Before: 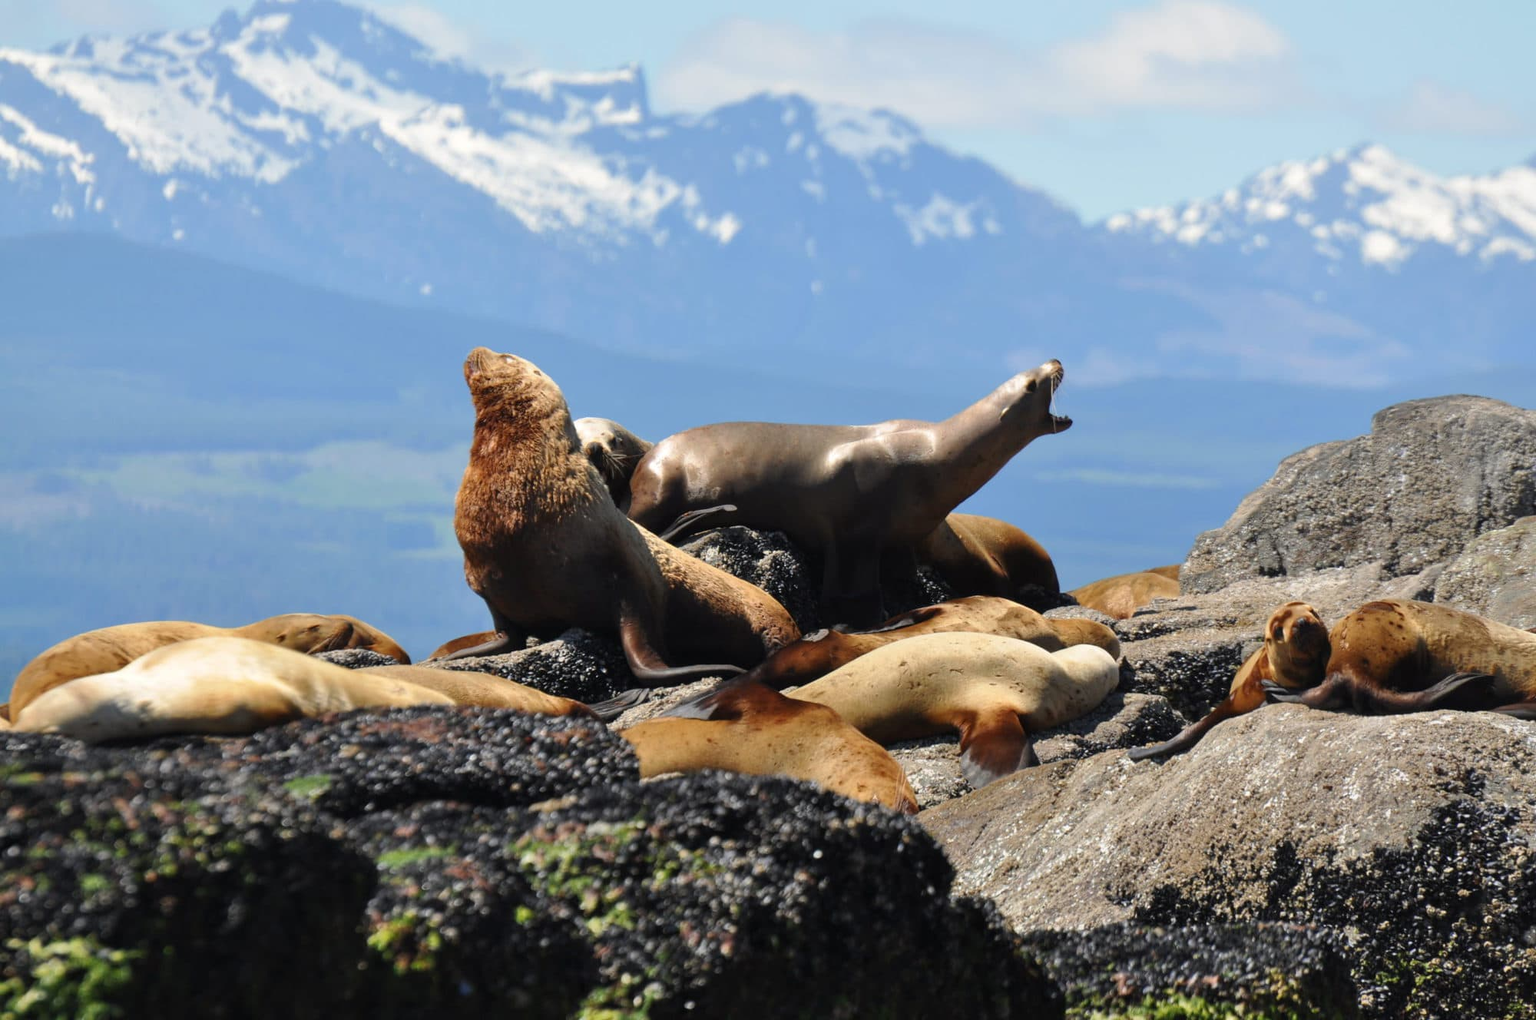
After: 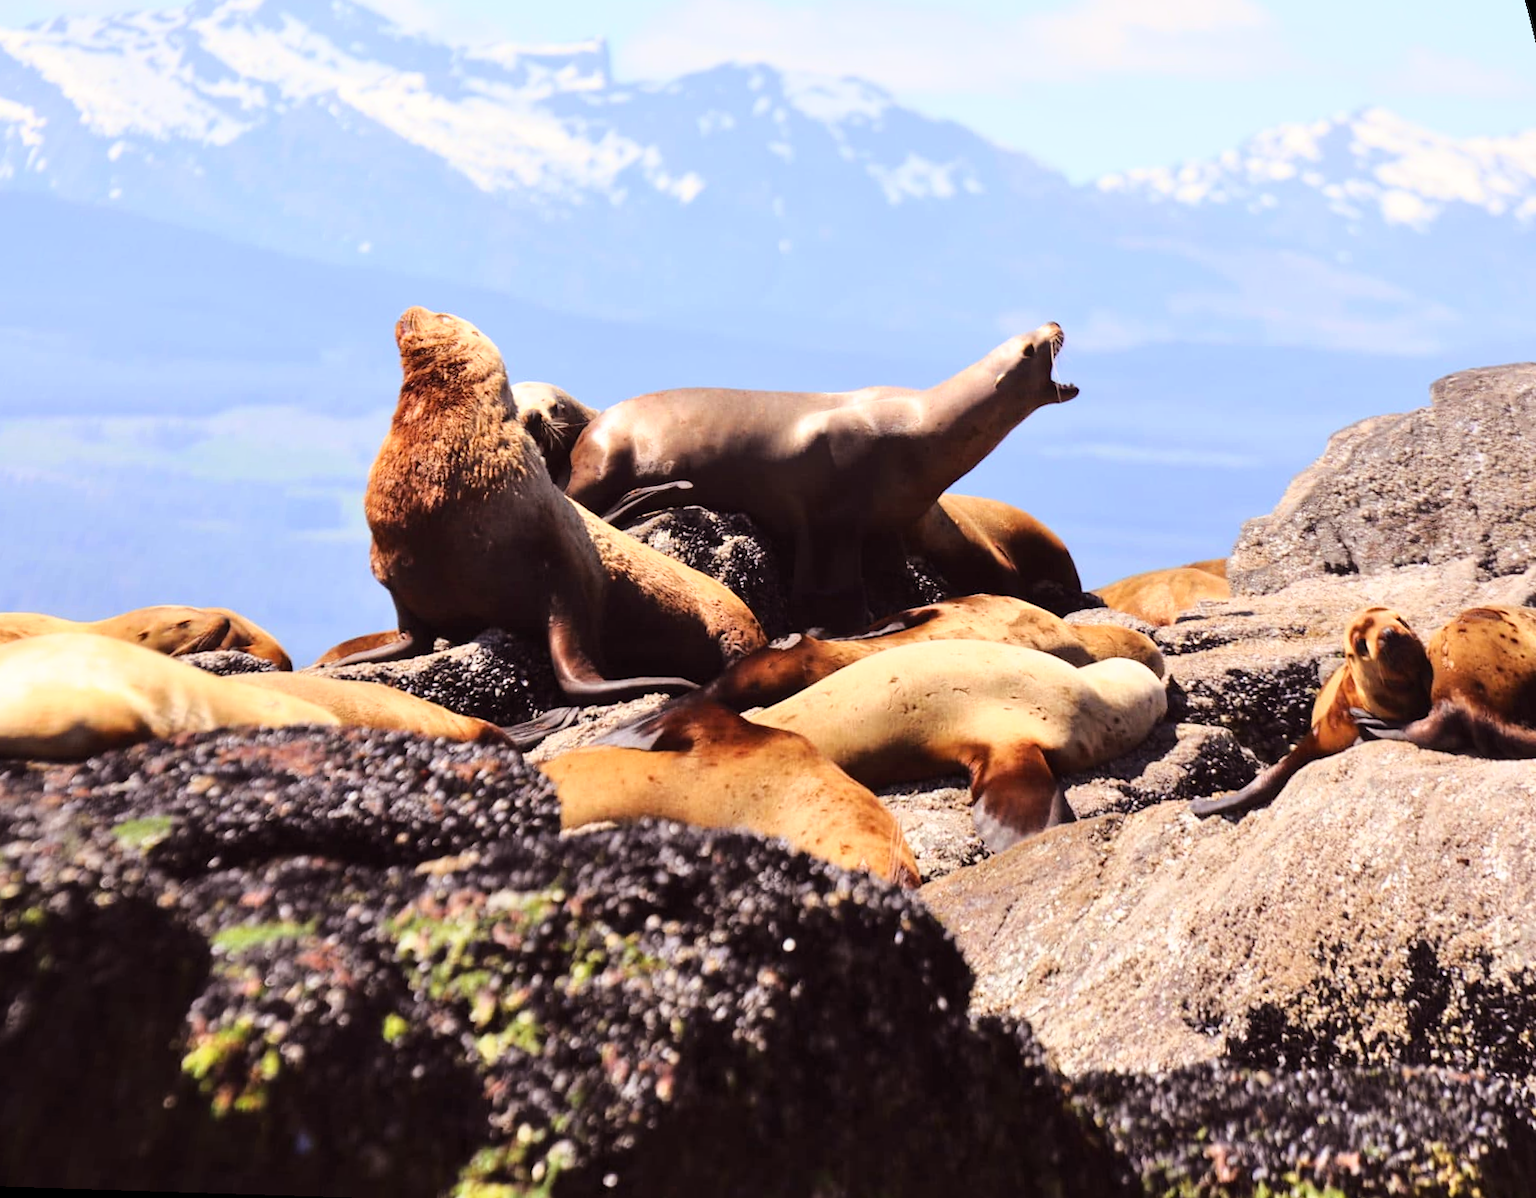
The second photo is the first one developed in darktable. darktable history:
base curve: curves: ch0 [(0, 0) (0.028, 0.03) (0.121, 0.232) (0.46, 0.748) (0.859, 0.968) (1, 1)]
rgb levels: mode RGB, independent channels, levels [[0, 0.474, 1], [0, 0.5, 1], [0, 0.5, 1]]
rotate and perspective: rotation 0.72°, lens shift (vertical) -0.352, lens shift (horizontal) -0.051, crop left 0.152, crop right 0.859, crop top 0.019, crop bottom 0.964
